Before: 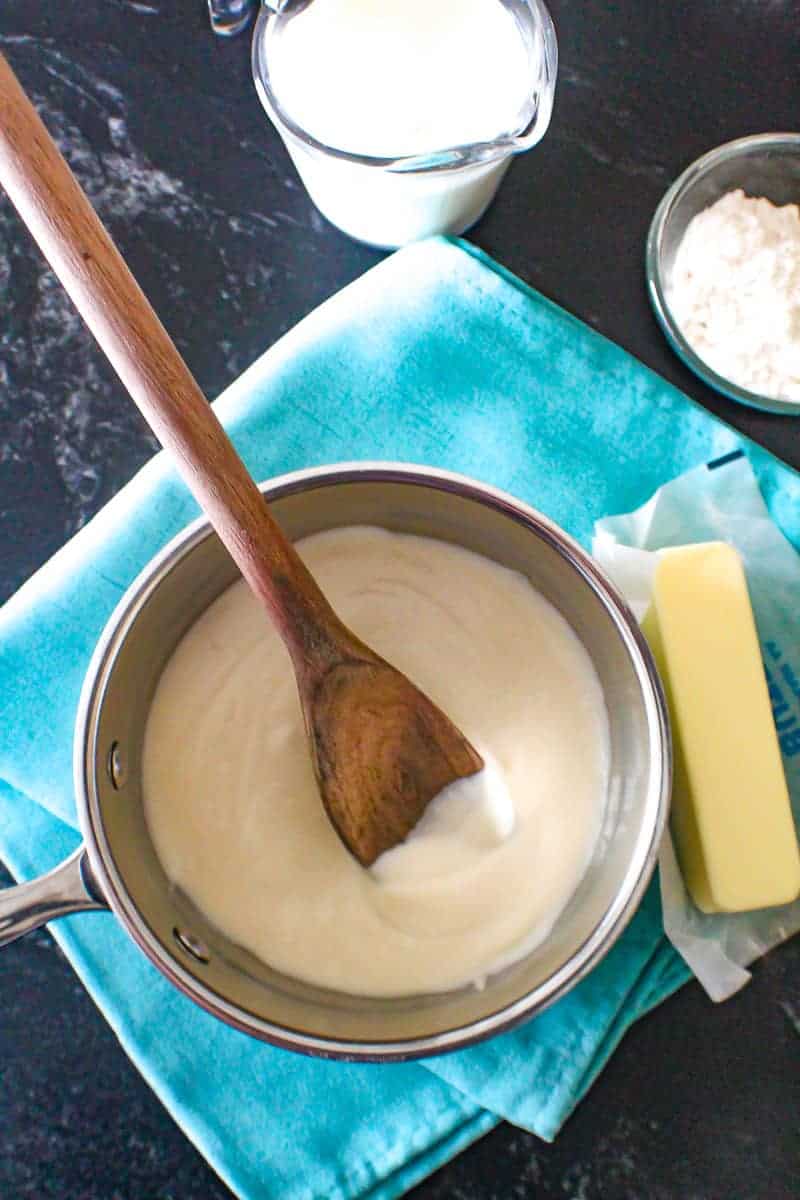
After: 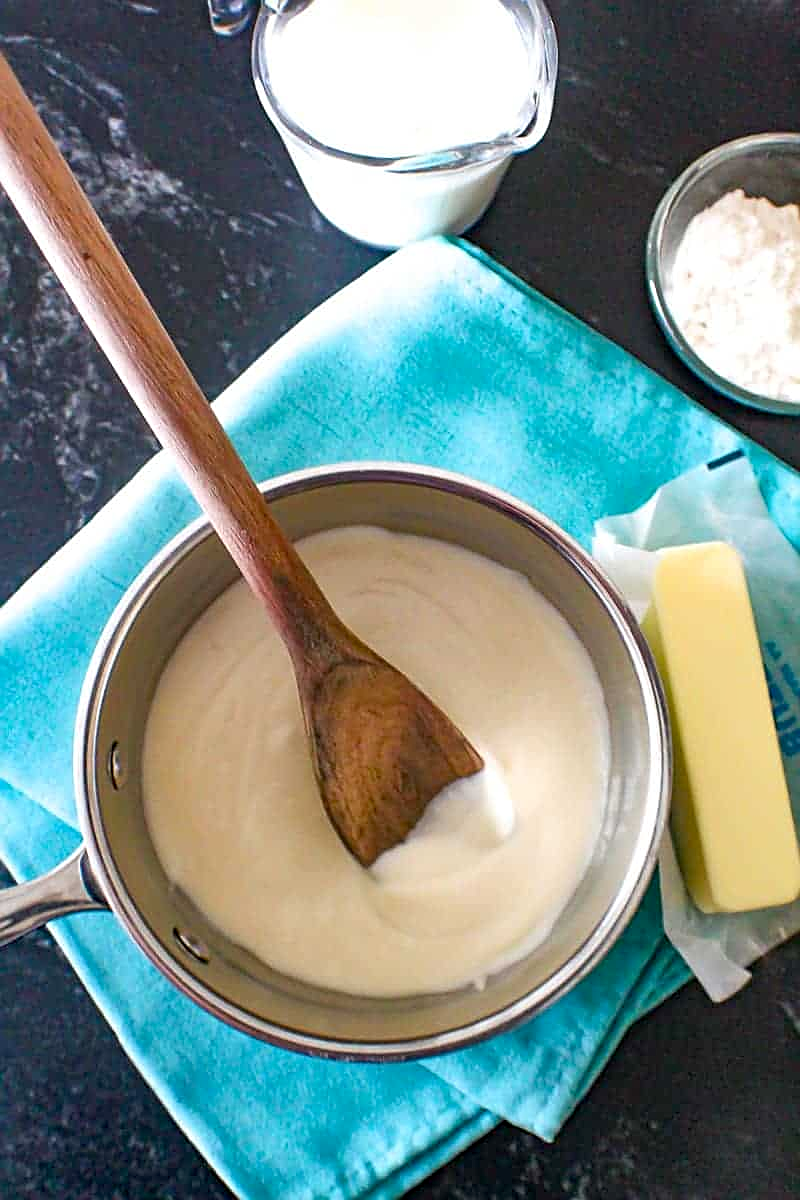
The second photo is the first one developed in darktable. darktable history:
tone equalizer: on, module defaults
sharpen: on, module defaults
exposure: black level correction 0.004, exposure 0.014 EV, compensate highlight preservation false
